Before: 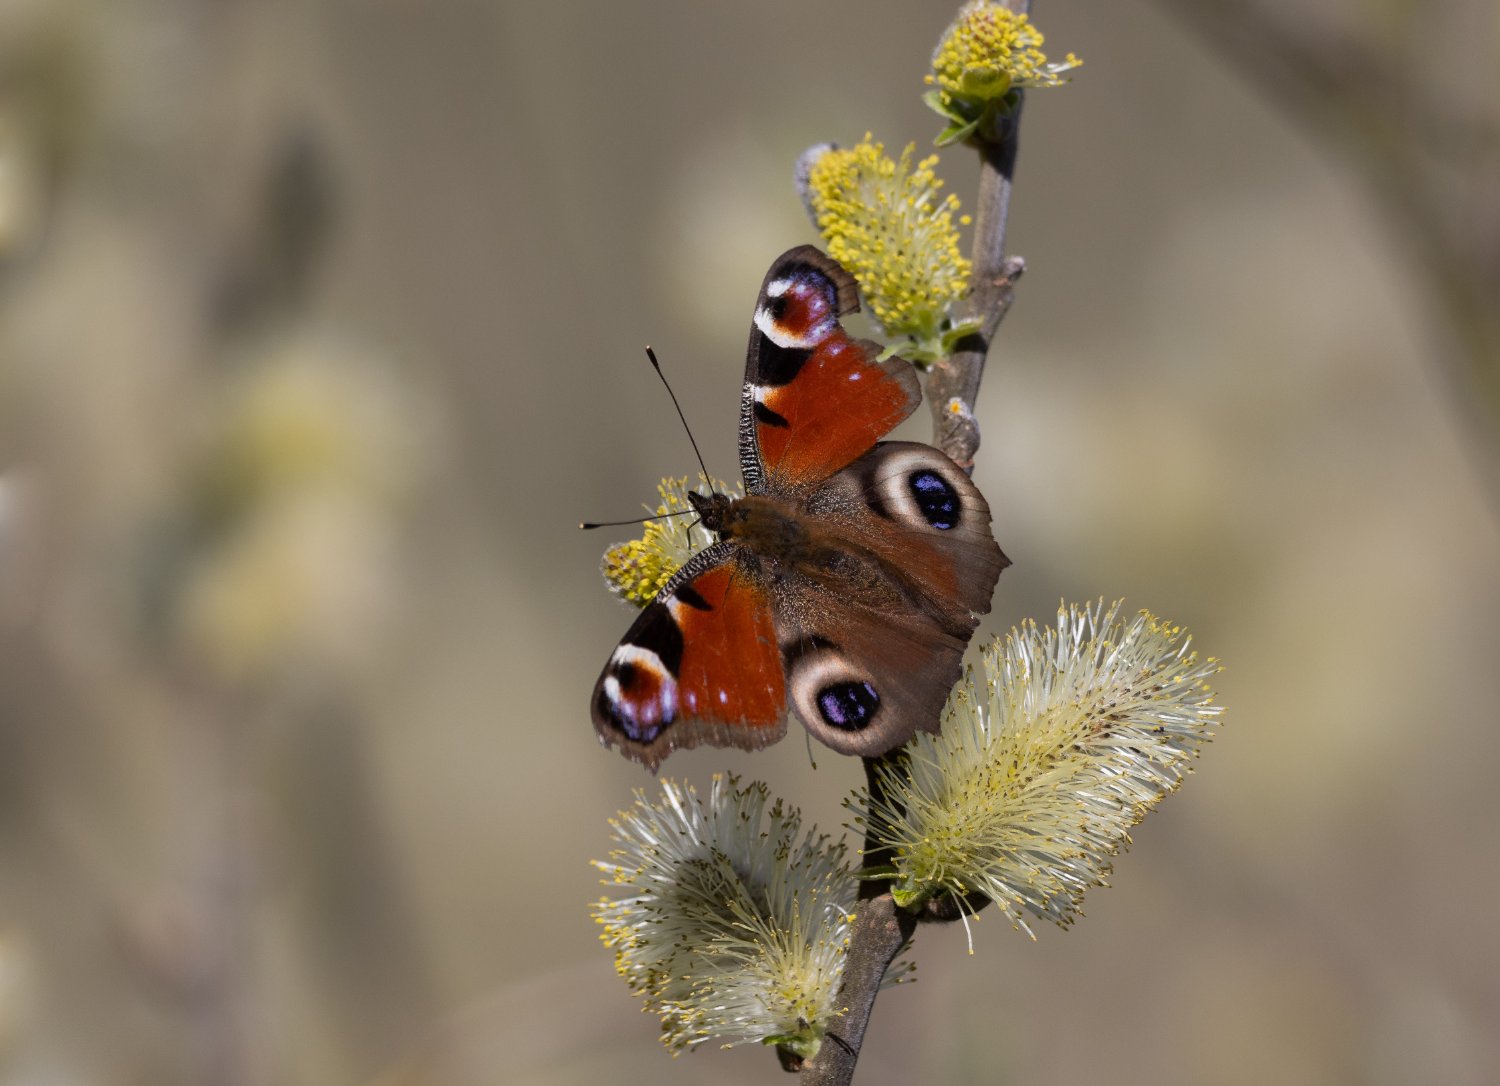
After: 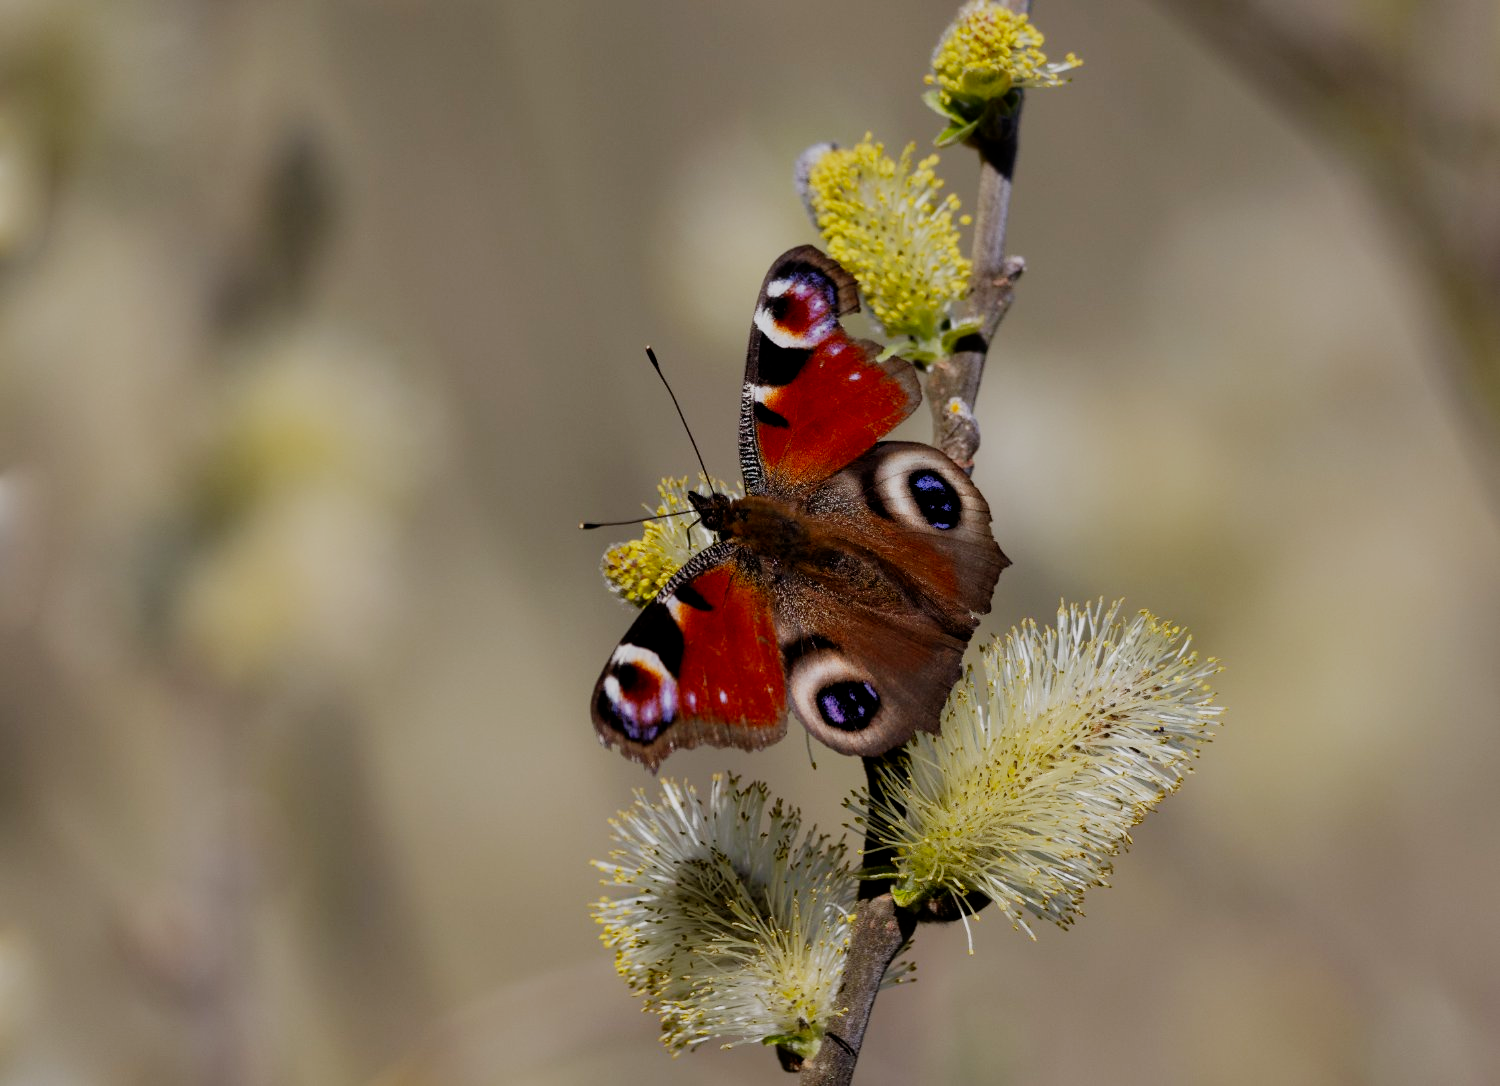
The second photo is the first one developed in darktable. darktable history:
filmic rgb: middle gray luminance 28.89%, black relative exposure -10.22 EV, white relative exposure 5.5 EV, target black luminance 0%, hardness 3.96, latitude 1.62%, contrast 1.125, highlights saturation mix 6.06%, shadows ↔ highlights balance 14.6%, preserve chrominance no, color science v5 (2021)
